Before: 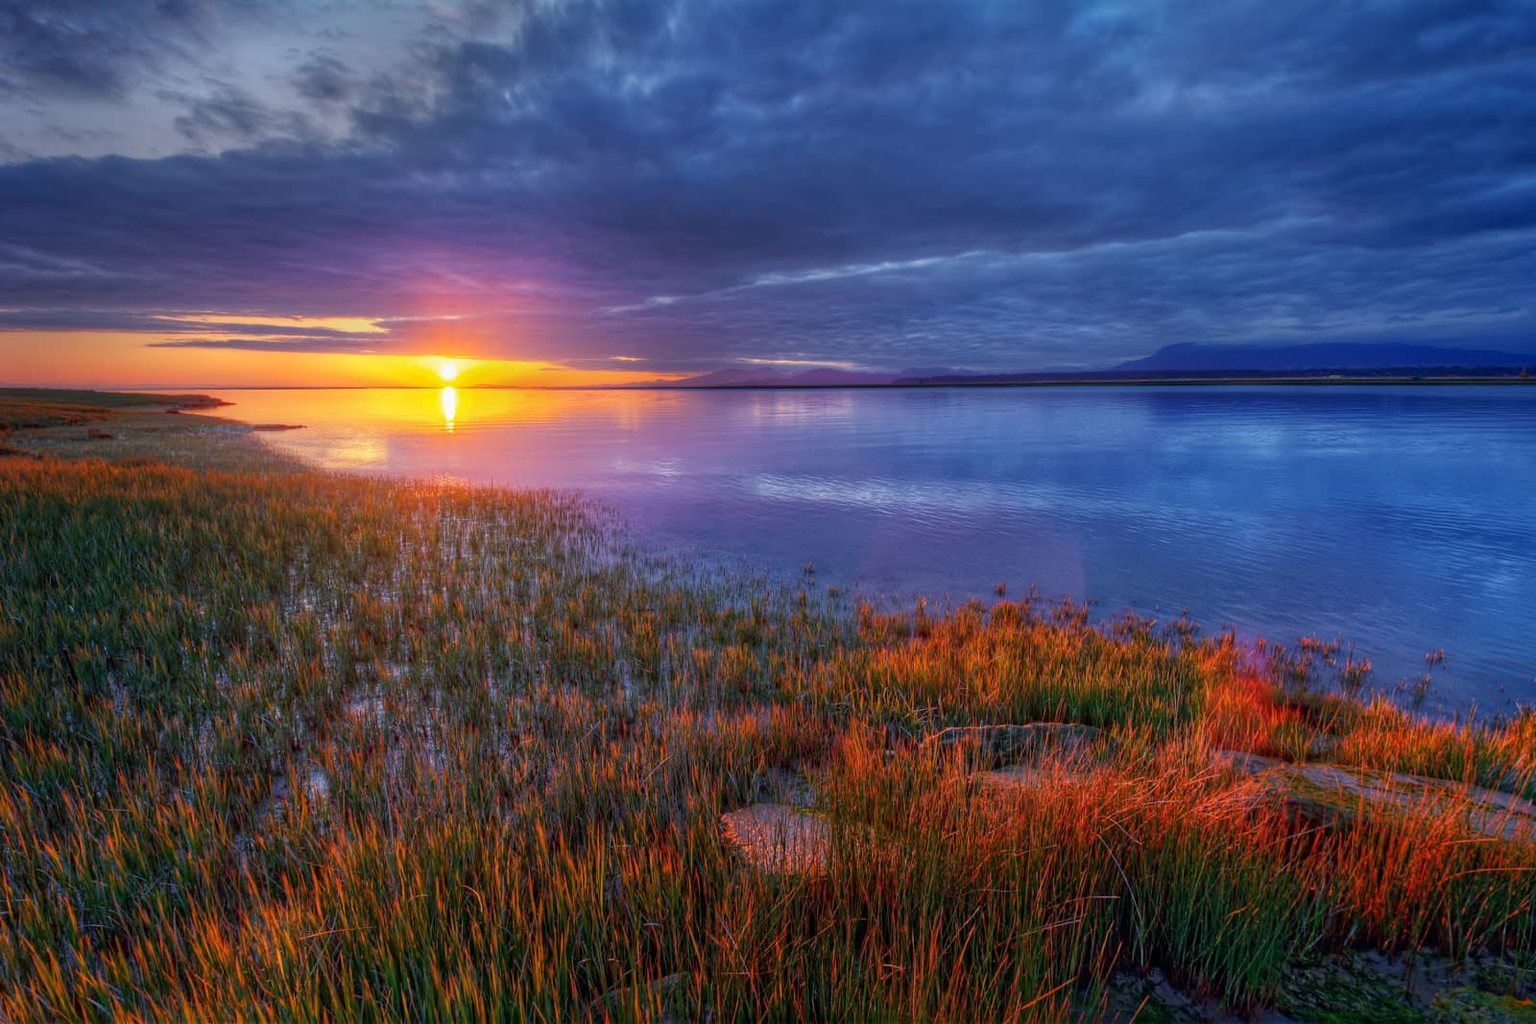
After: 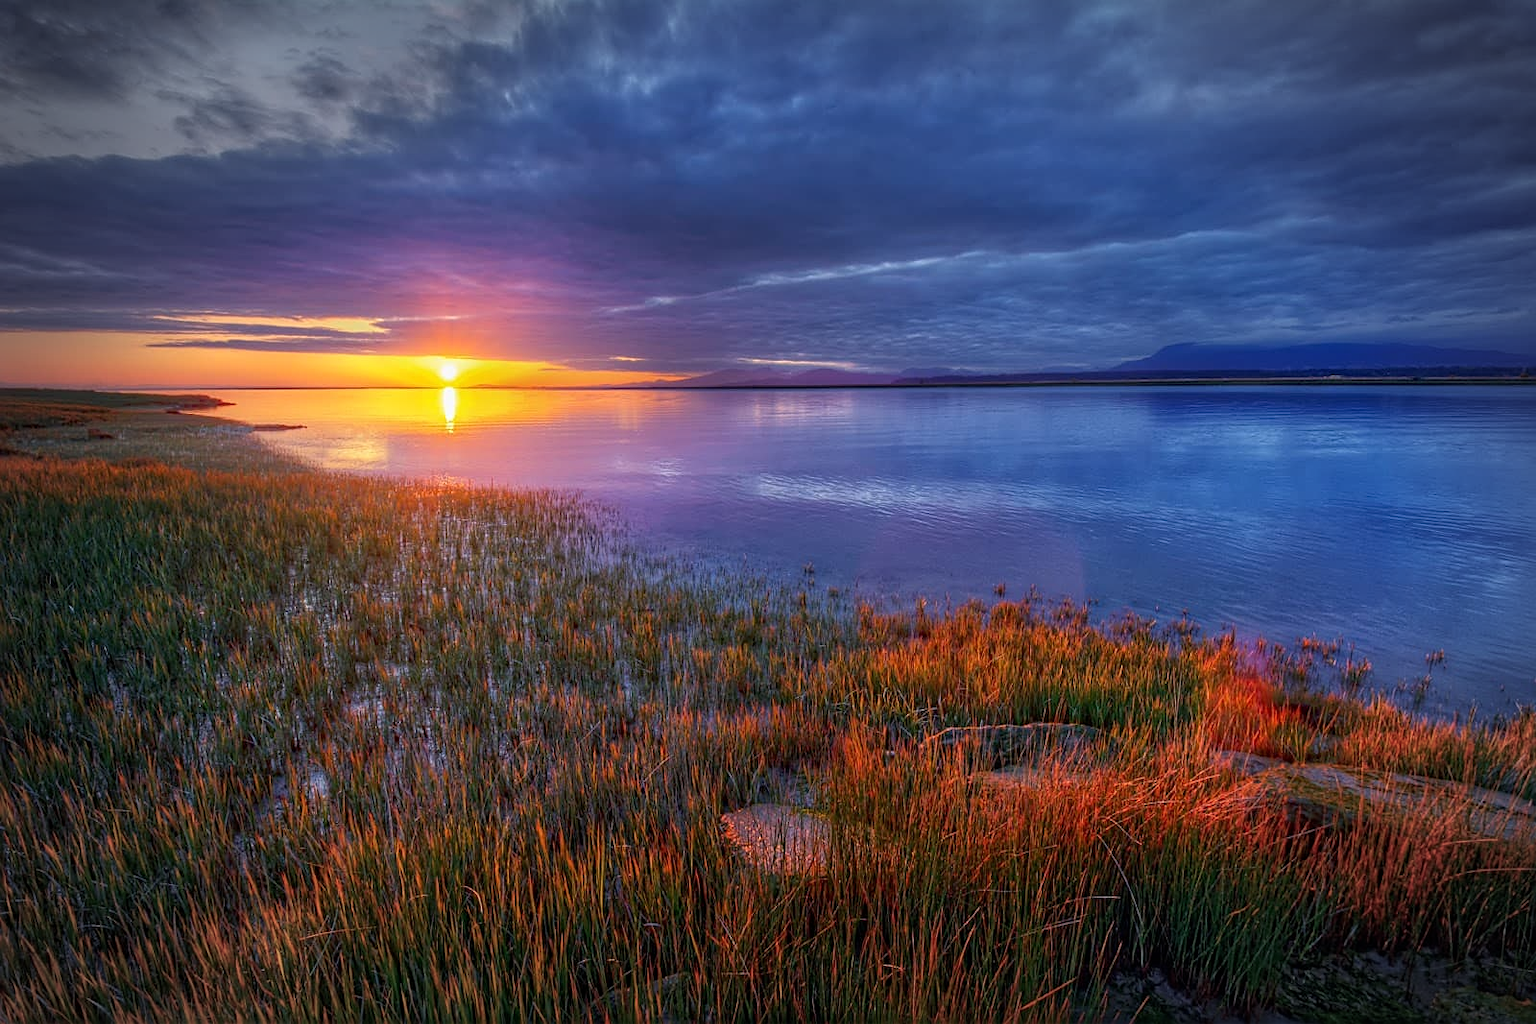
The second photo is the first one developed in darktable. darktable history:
contrast brightness saturation: contrast 0.049
vignetting: automatic ratio true
sharpen: on, module defaults
